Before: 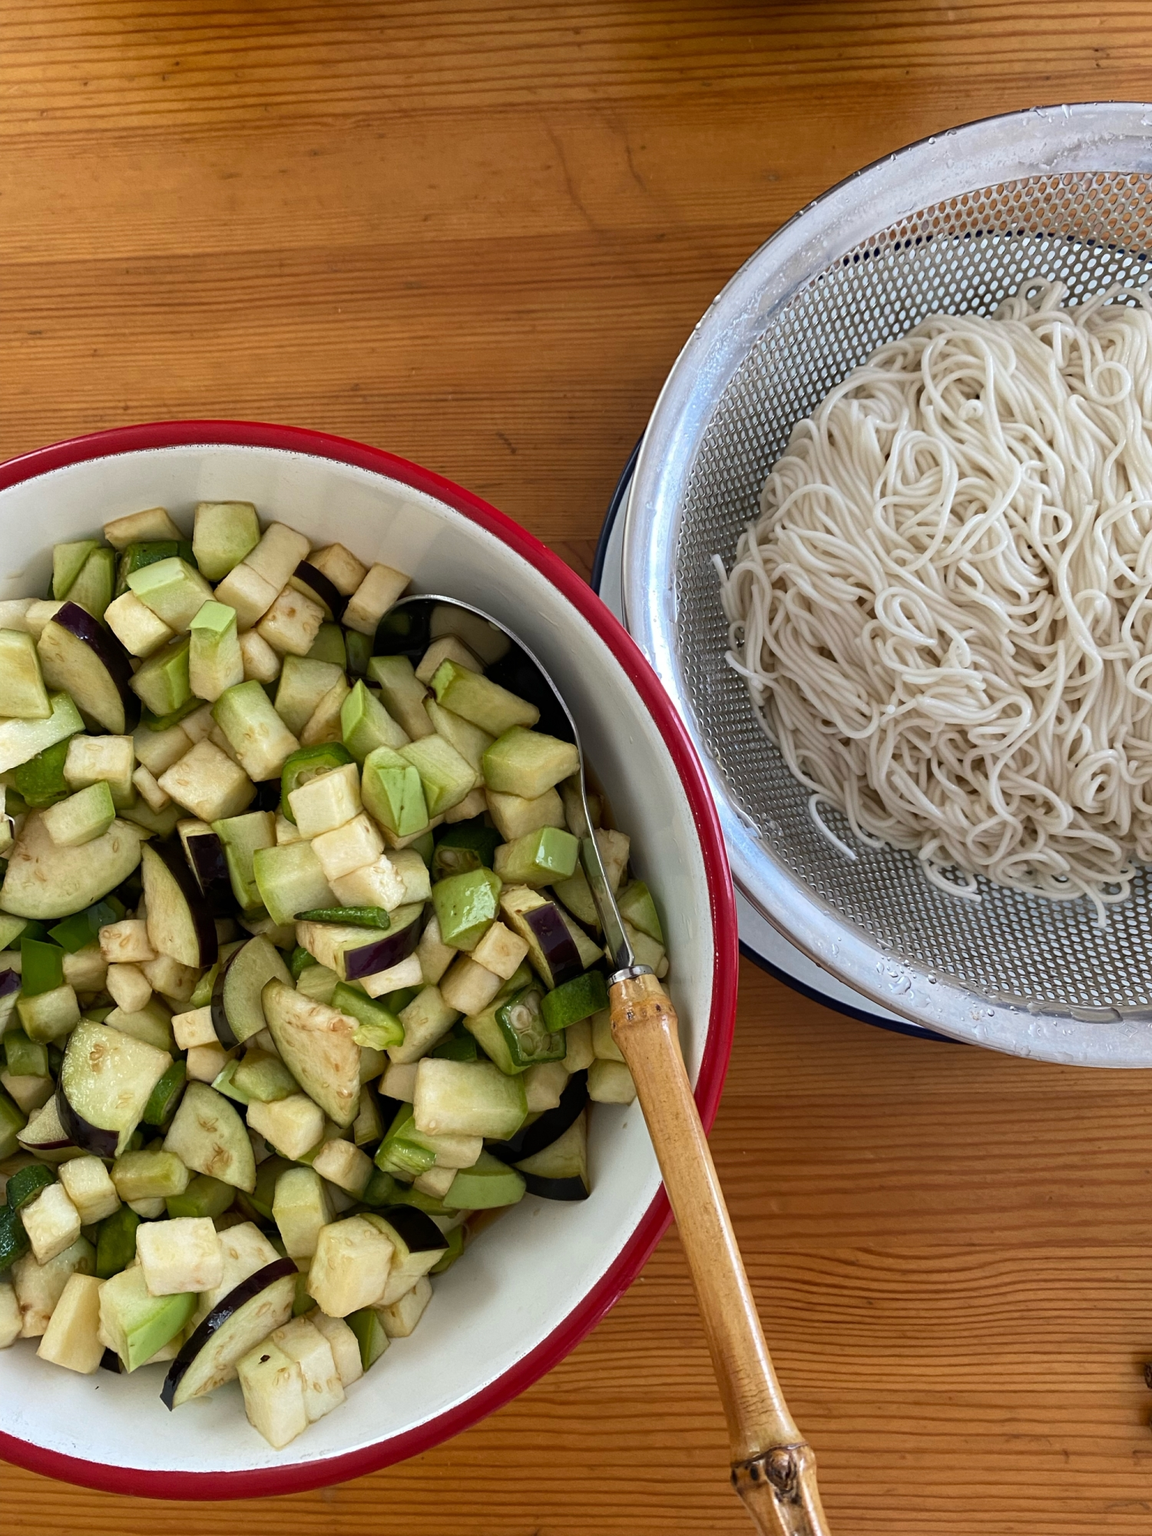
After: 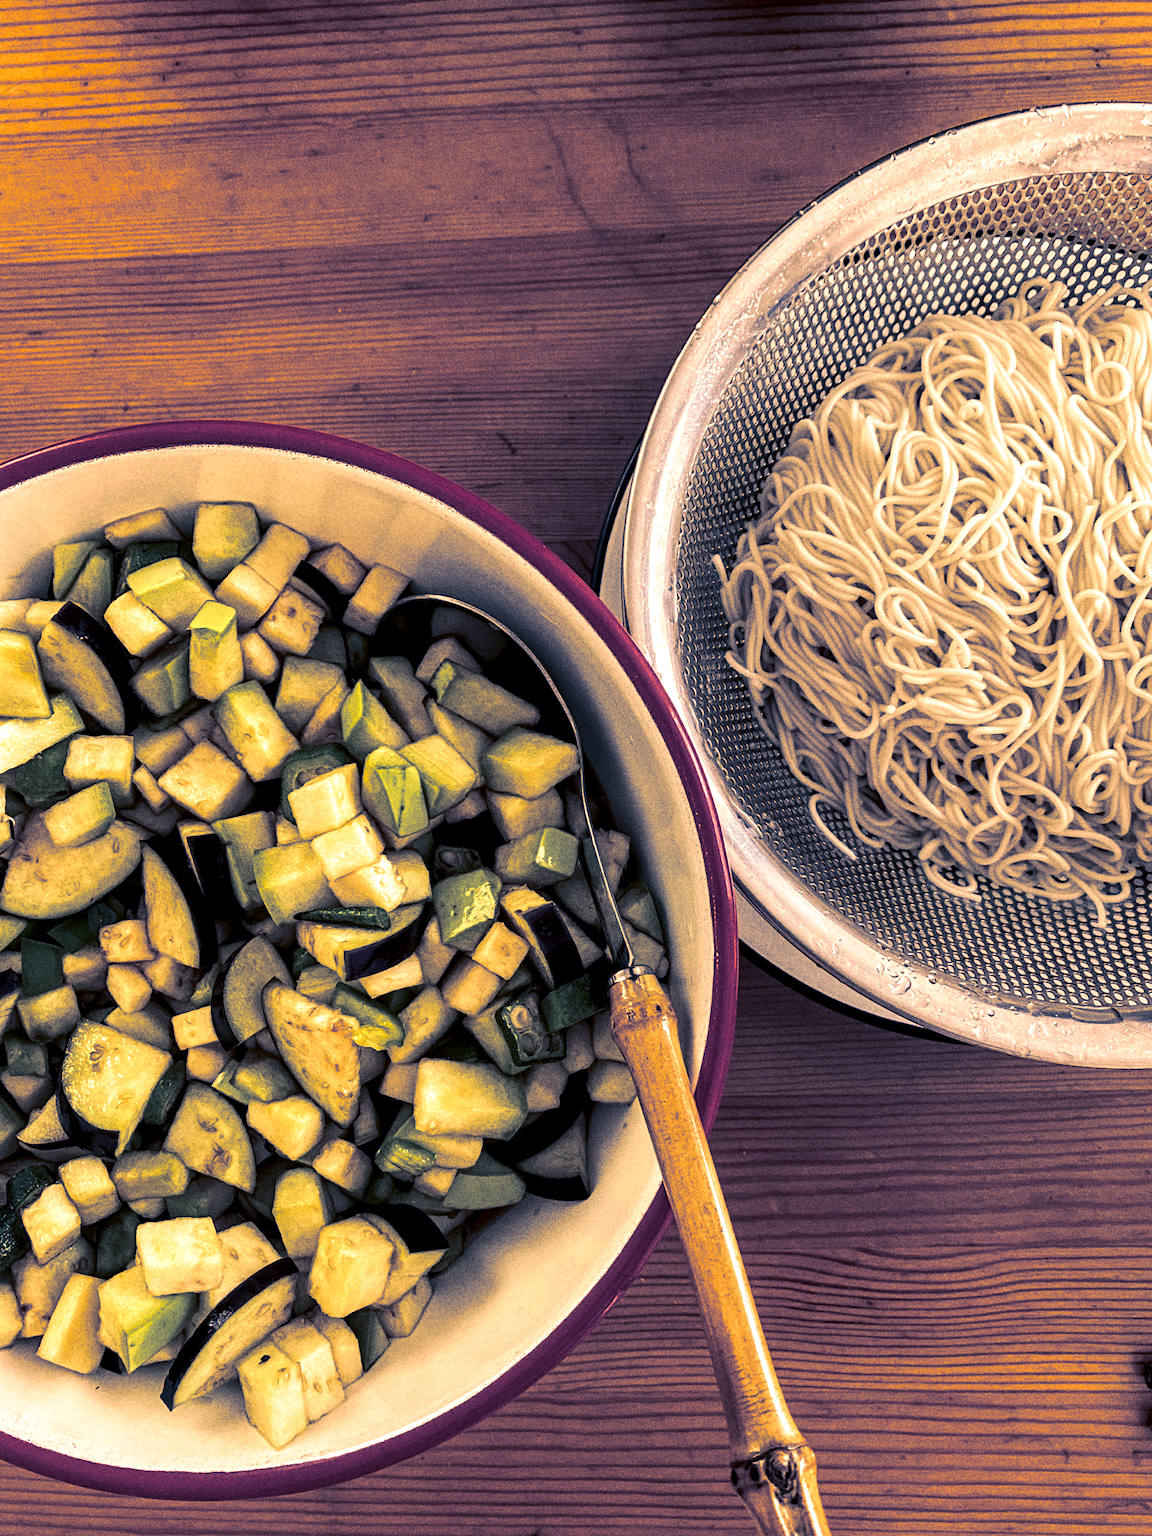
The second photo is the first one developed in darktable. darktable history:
color correction: highlights a* 17.94, highlights b* 35.39, shadows a* 1.48, shadows b* 6.42, saturation 1.01
white balance: red 1, blue 1
split-toning: shadows › hue 226.8°, shadows › saturation 0.84
grain: coarseness 11.82 ISO, strength 36.67%, mid-tones bias 74.17%
local contrast: highlights 65%, shadows 54%, detail 169%, midtone range 0.514
